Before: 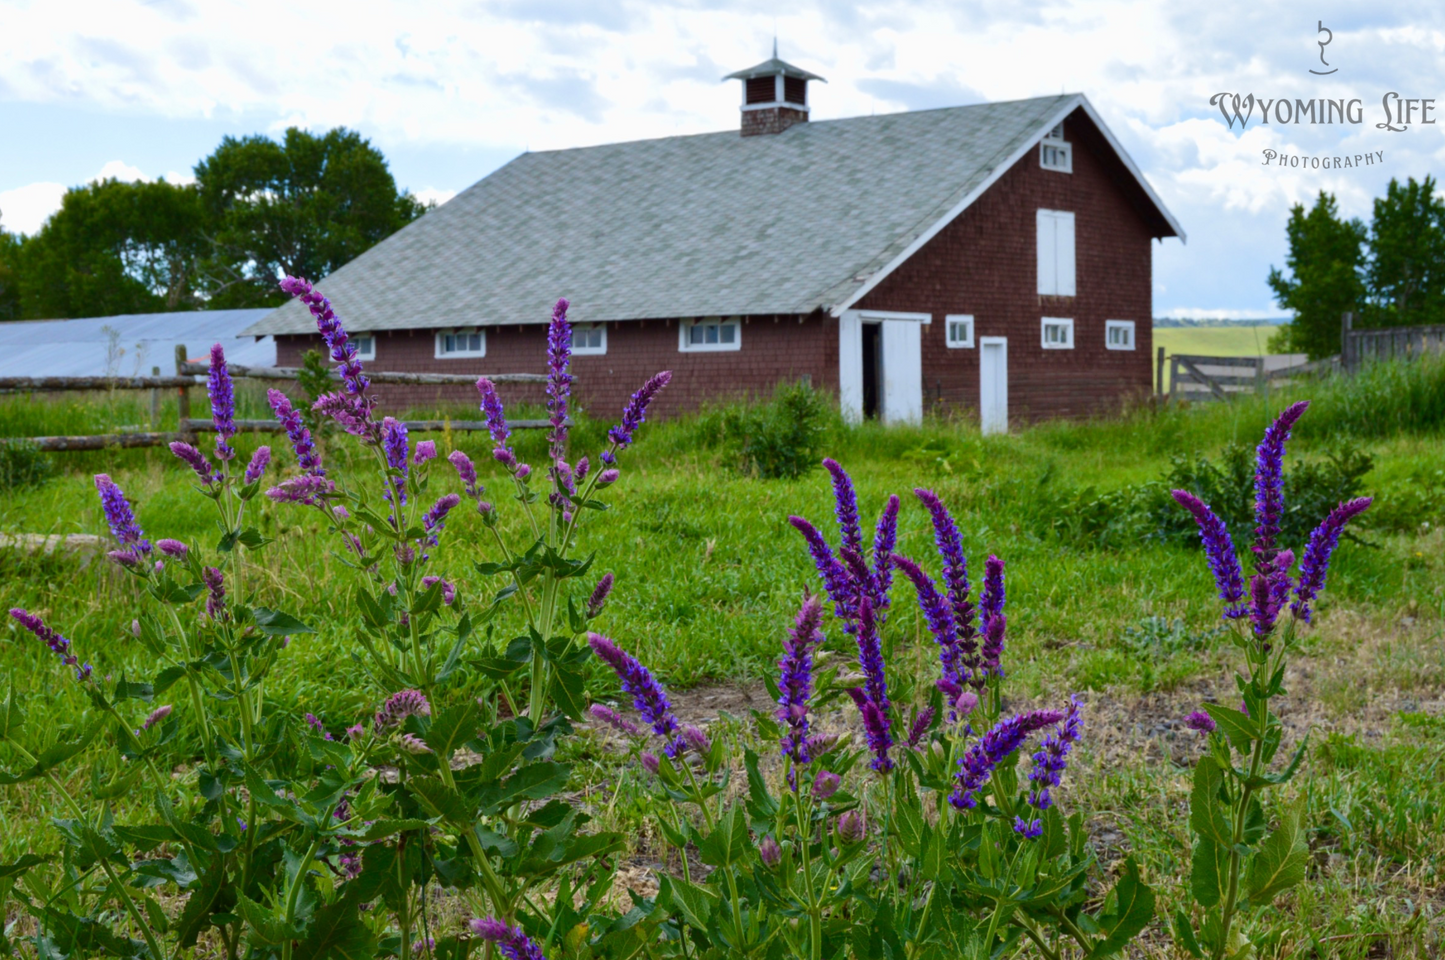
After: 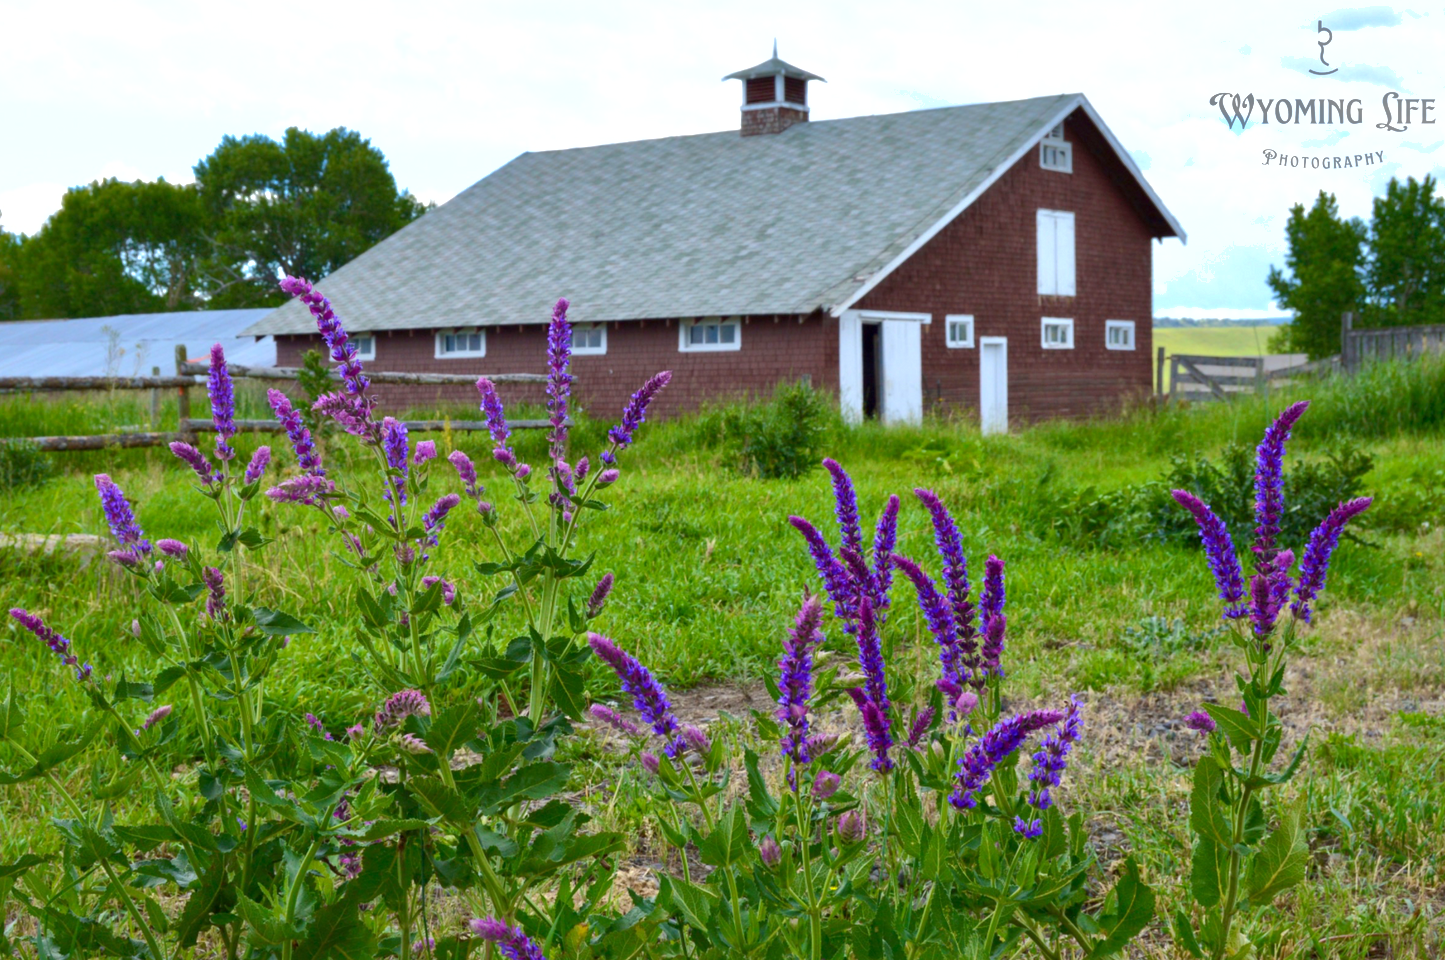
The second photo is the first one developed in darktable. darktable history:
shadows and highlights: on, module defaults
exposure: black level correction 0.001, exposure 0.5 EV, compensate exposure bias true, compensate highlight preservation false
